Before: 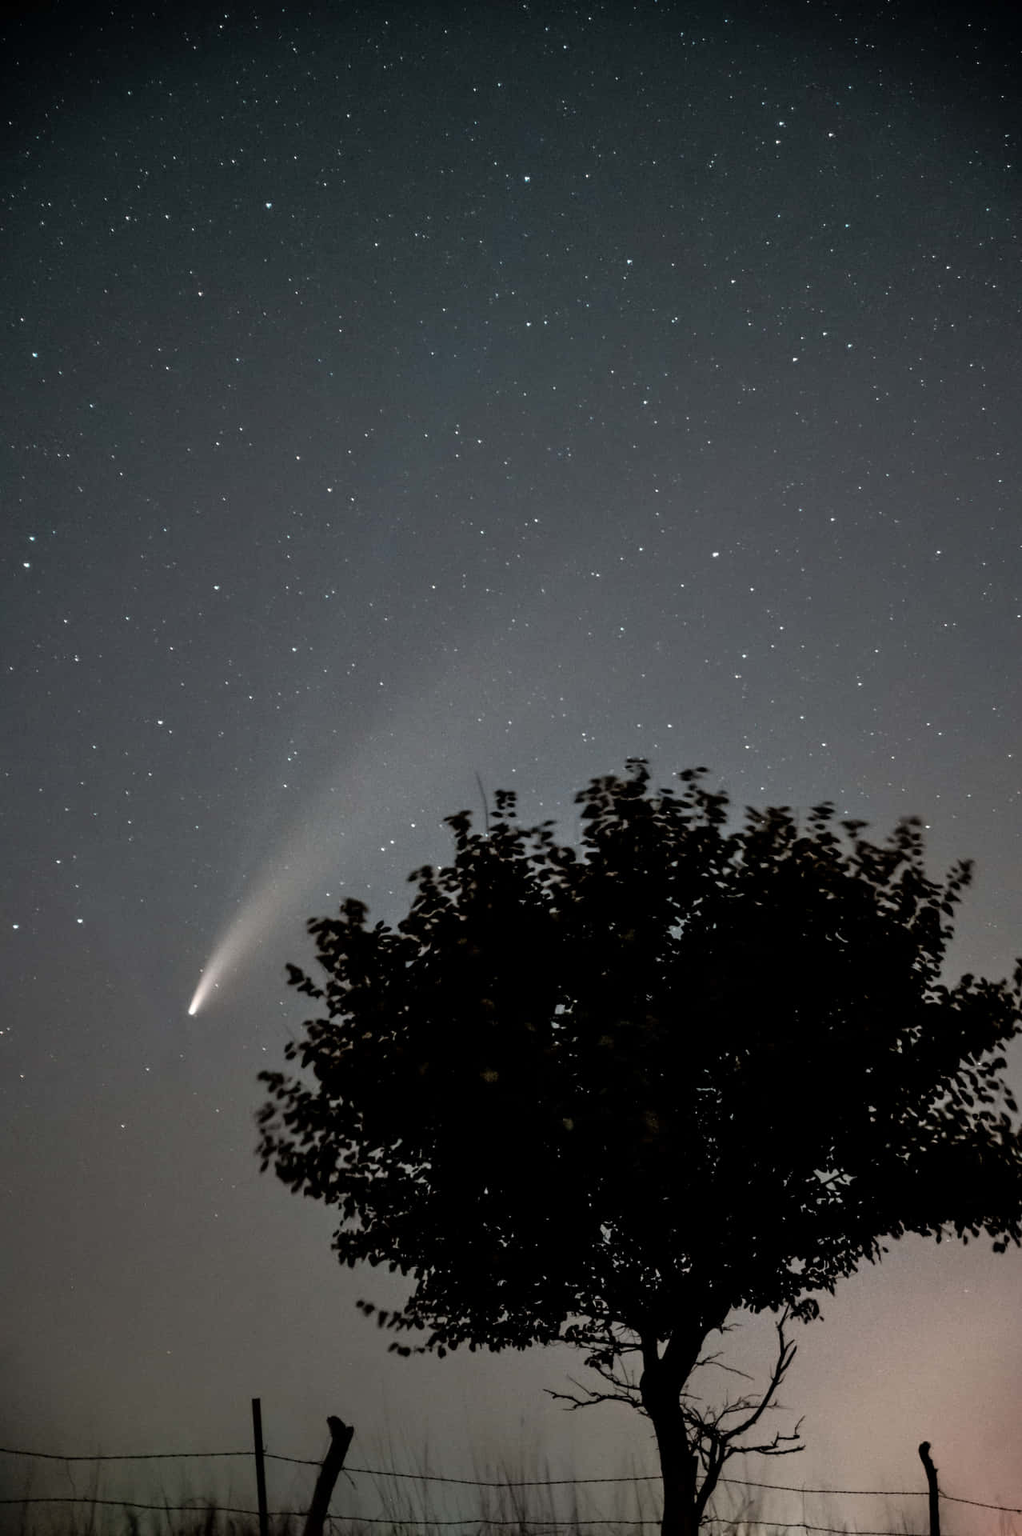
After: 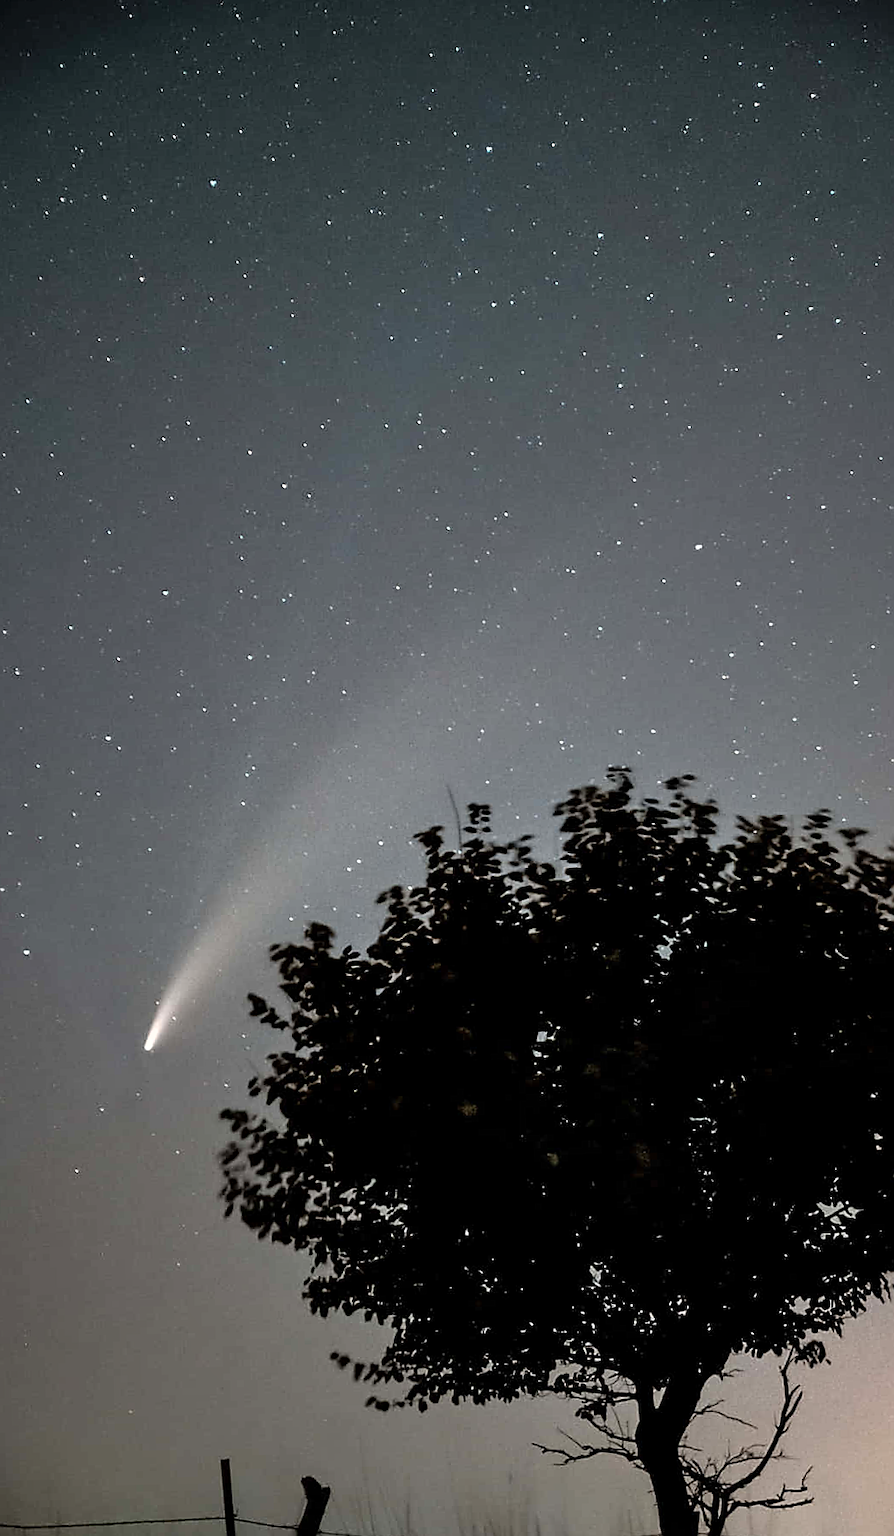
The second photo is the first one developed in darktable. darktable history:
exposure: exposure 0.424 EV, compensate highlight preservation false
sharpen: radius 1.385, amount 1.26, threshold 0.82
shadows and highlights: radius 336.9, shadows 28.13, soften with gaussian
crop and rotate: angle 1.14°, left 4.457%, top 1.174%, right 11.293%, bottom 2.56%
